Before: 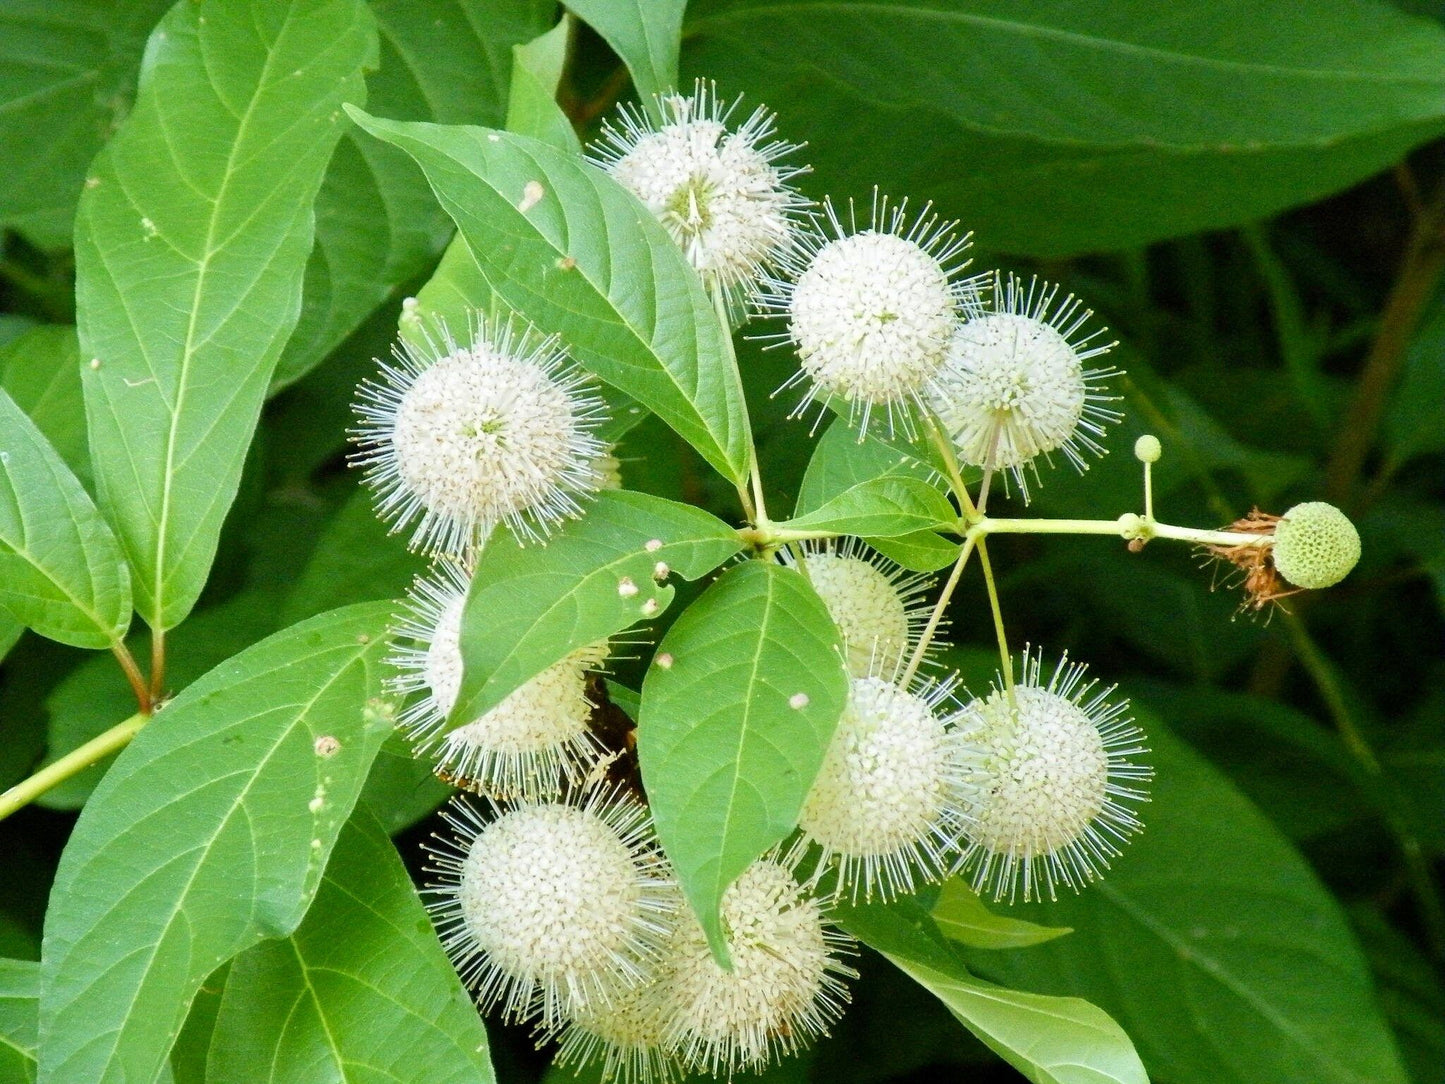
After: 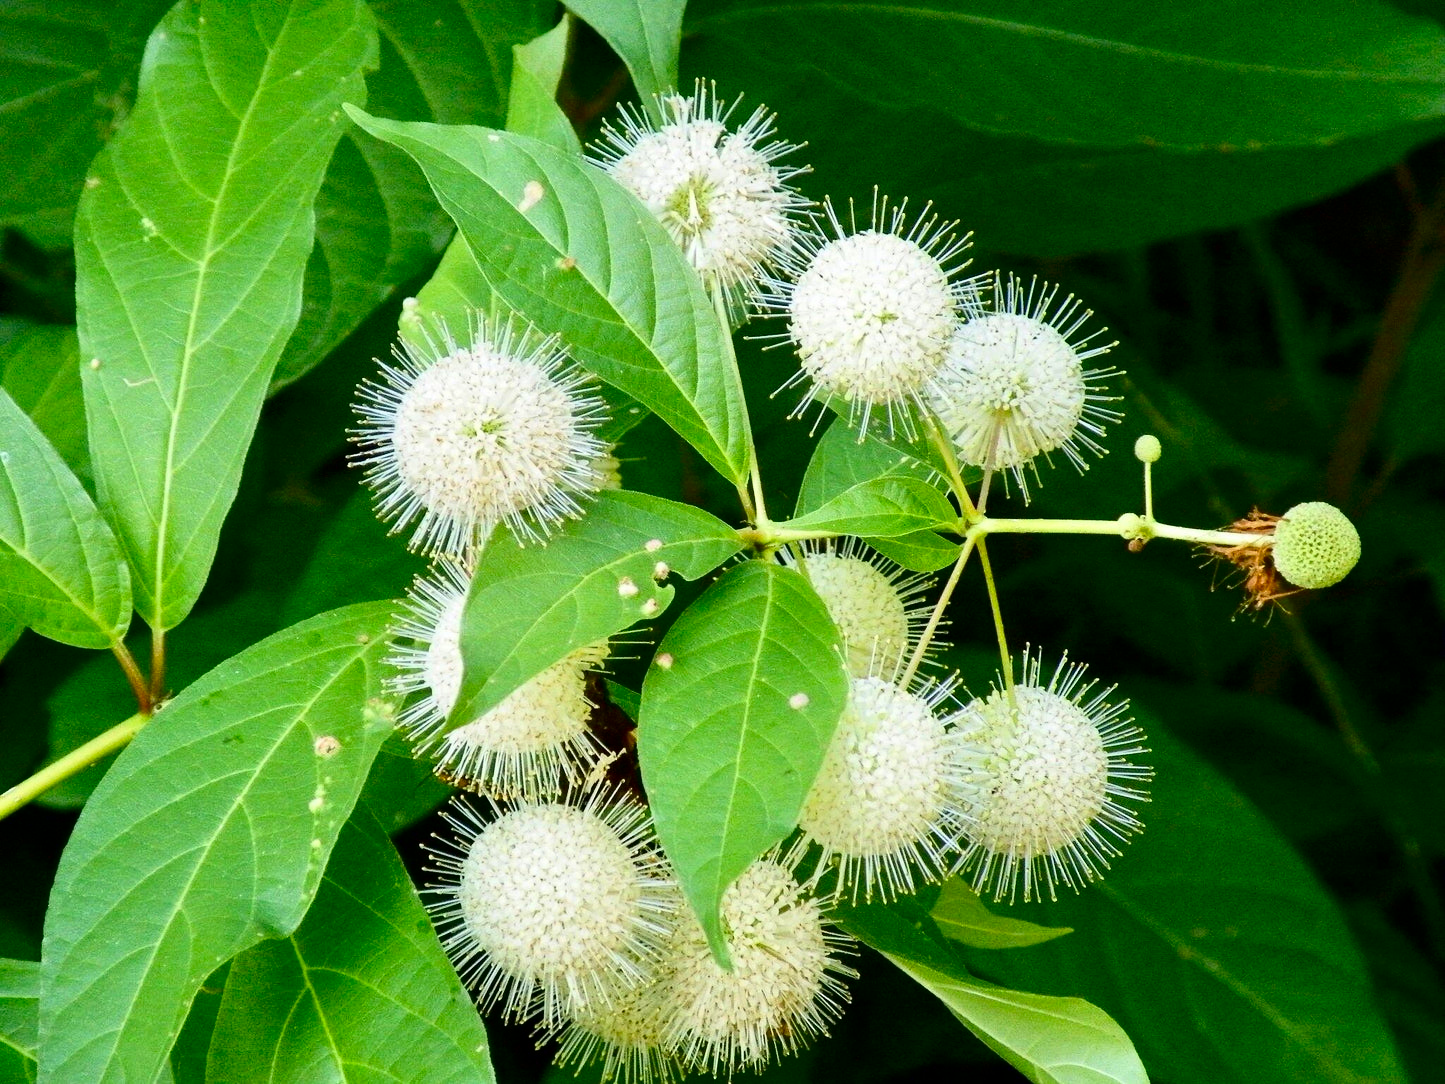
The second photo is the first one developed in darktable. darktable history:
levels: mode automatic, levels [0.182, 0.542, 0.902]
contrast brightness saturation: contrast 0.187, brightness -0.101, saturation 0.214
